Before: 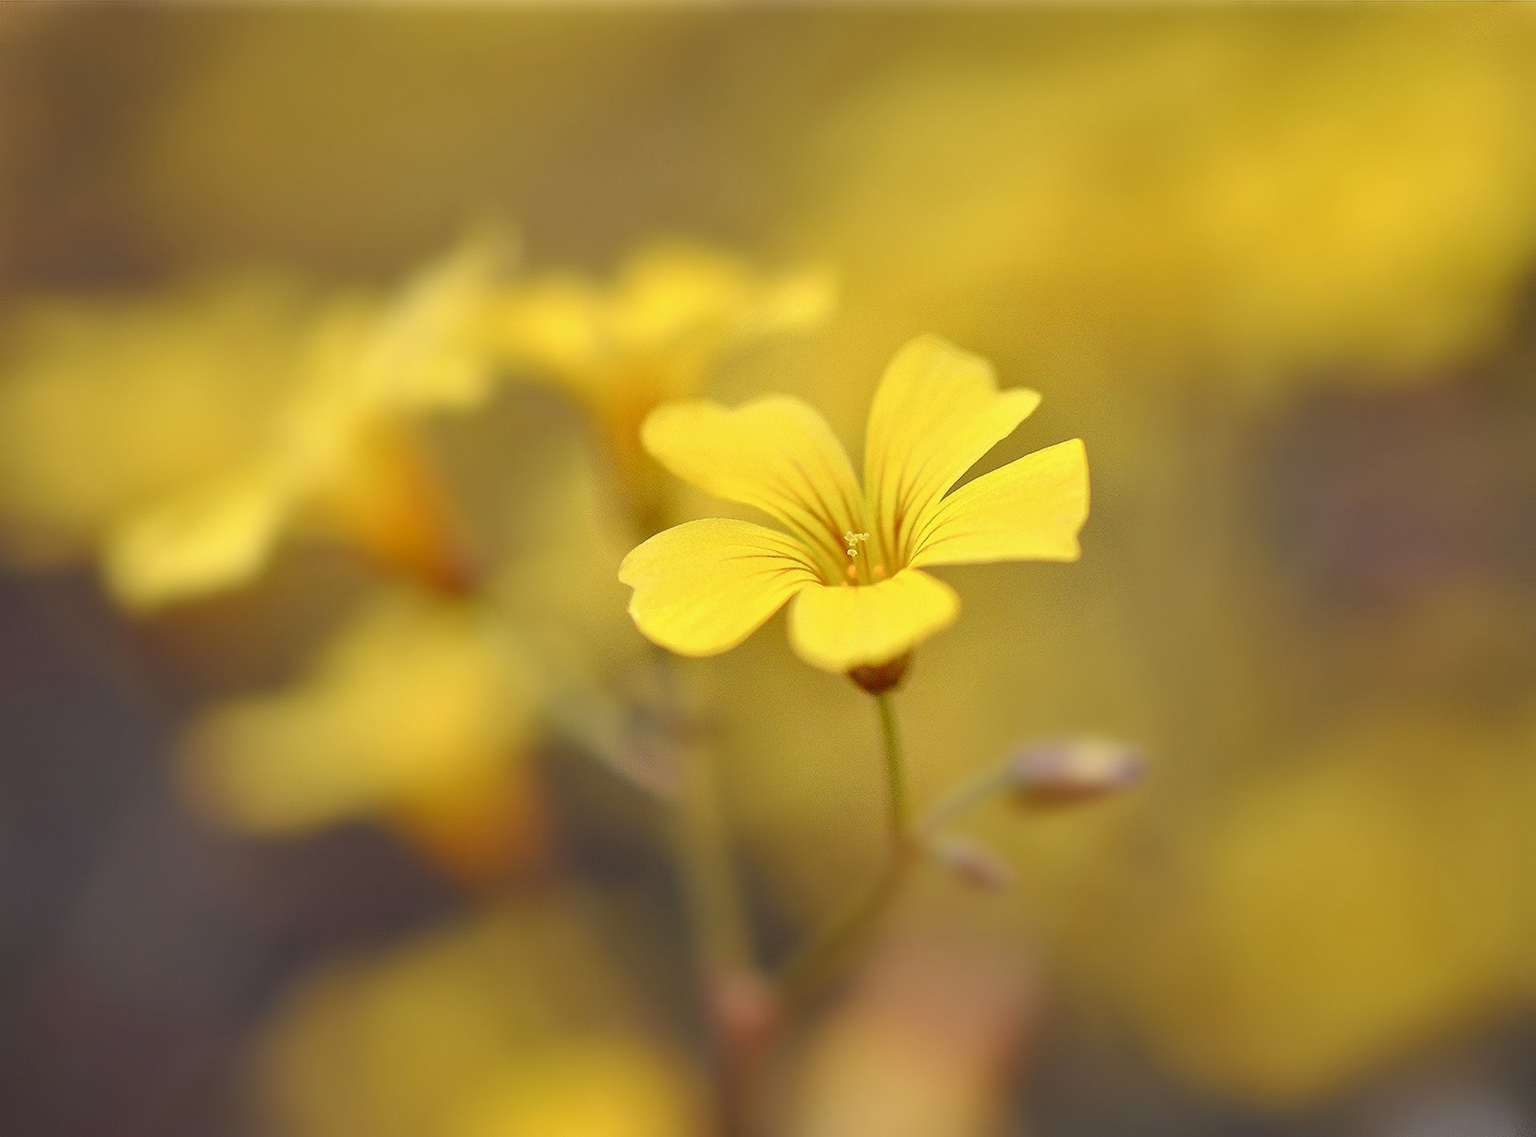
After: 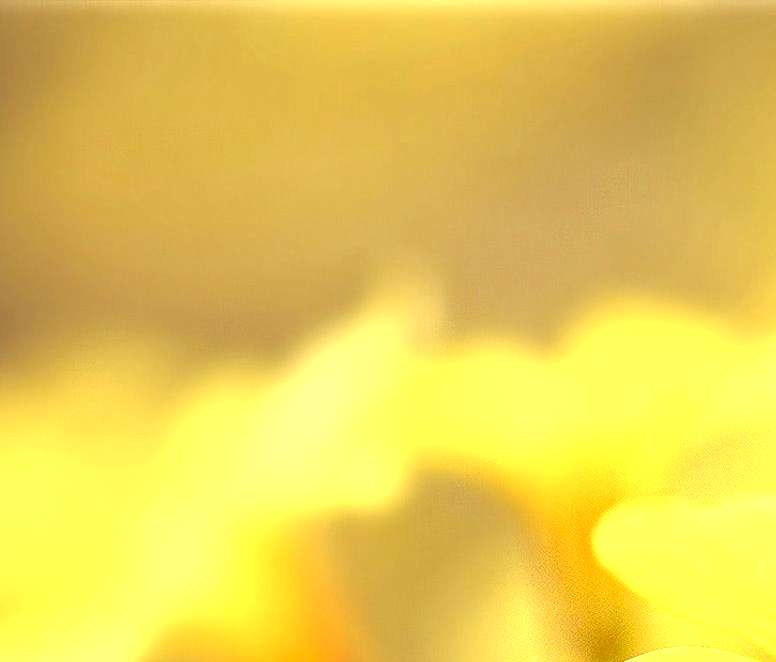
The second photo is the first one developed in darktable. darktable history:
exposure: black level correction 0, exposure 1.183 EV, compensate highlight preservation false
crop and rotate: left 10.843%, top 0.089%, right 48.731%, bottom 53.284%
local contrast: on, module defaults
